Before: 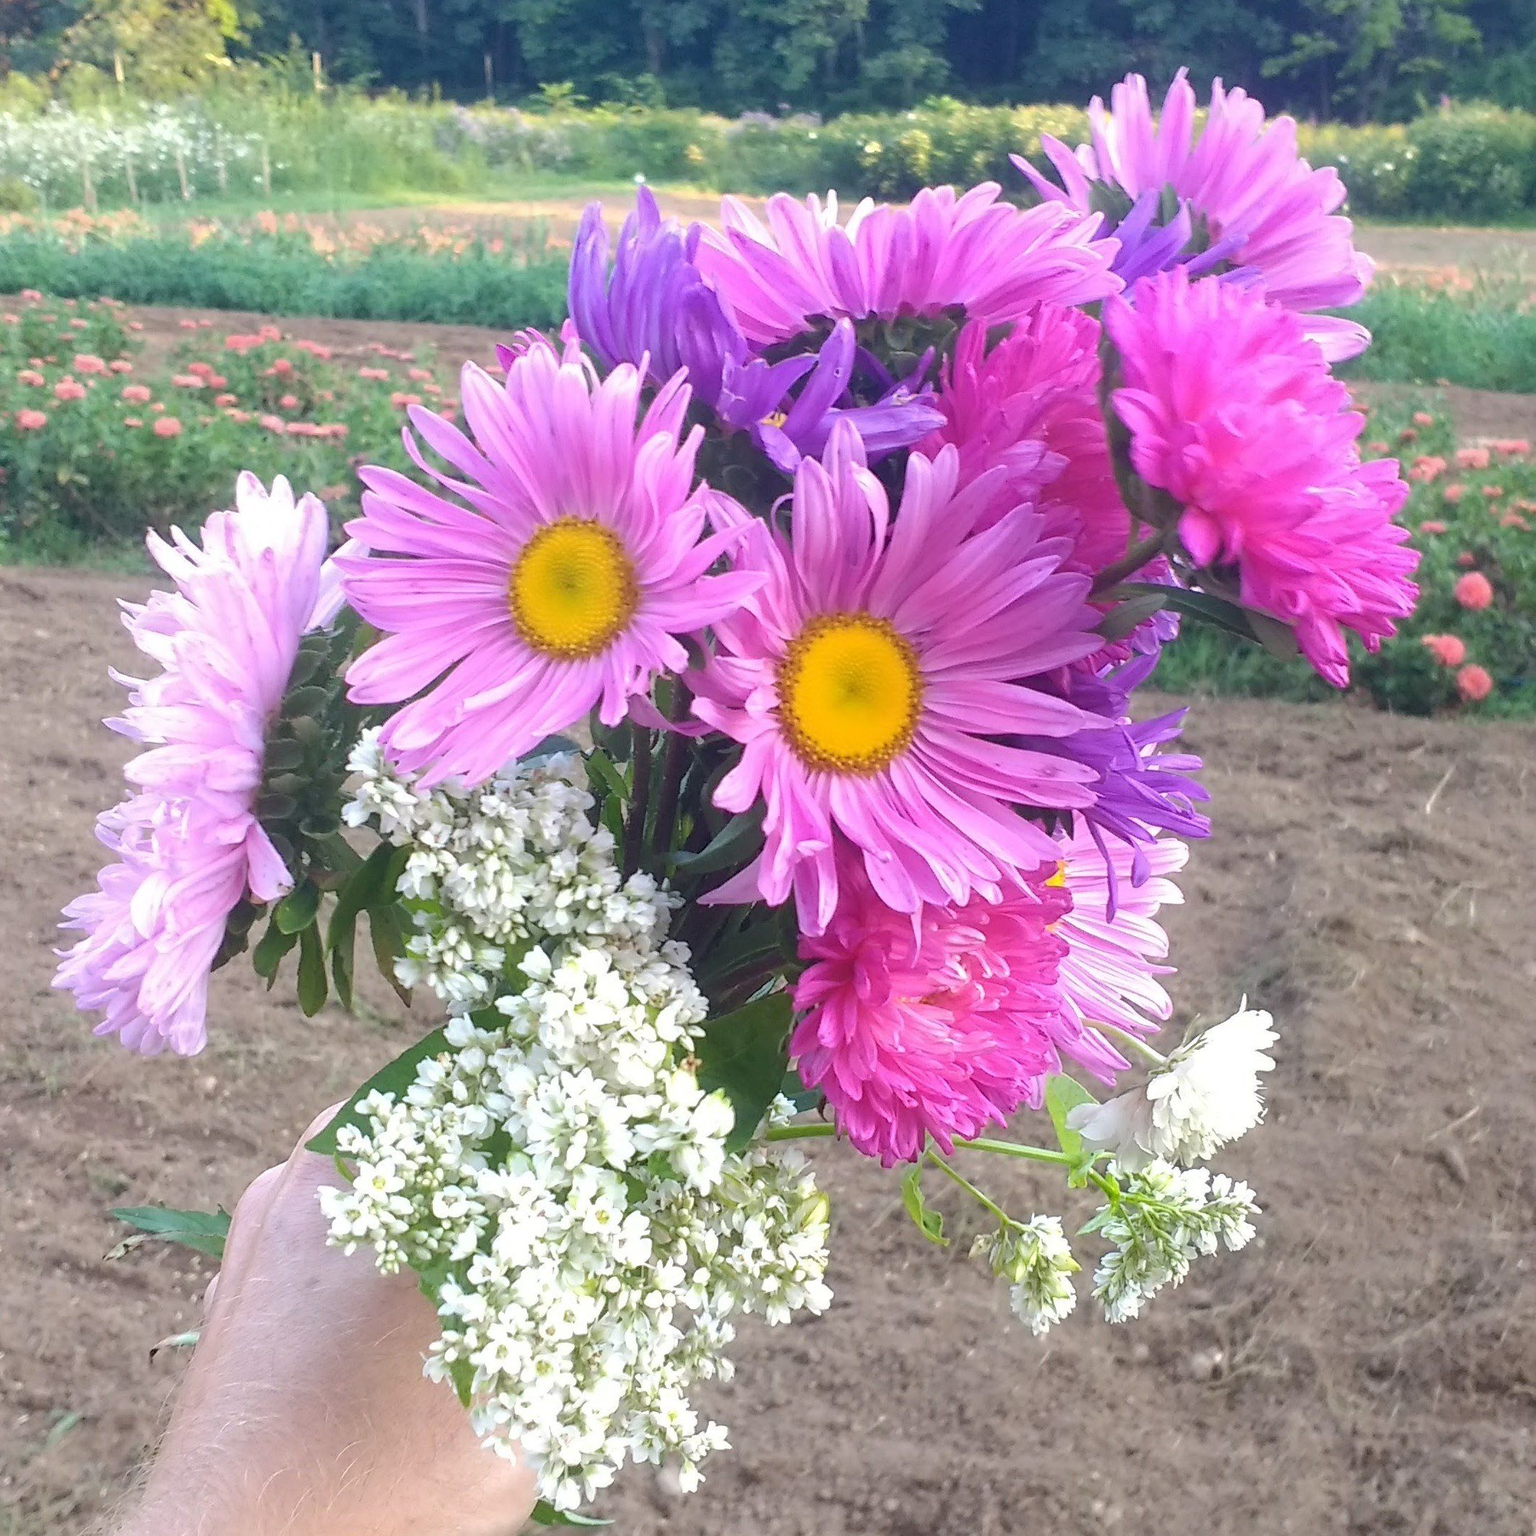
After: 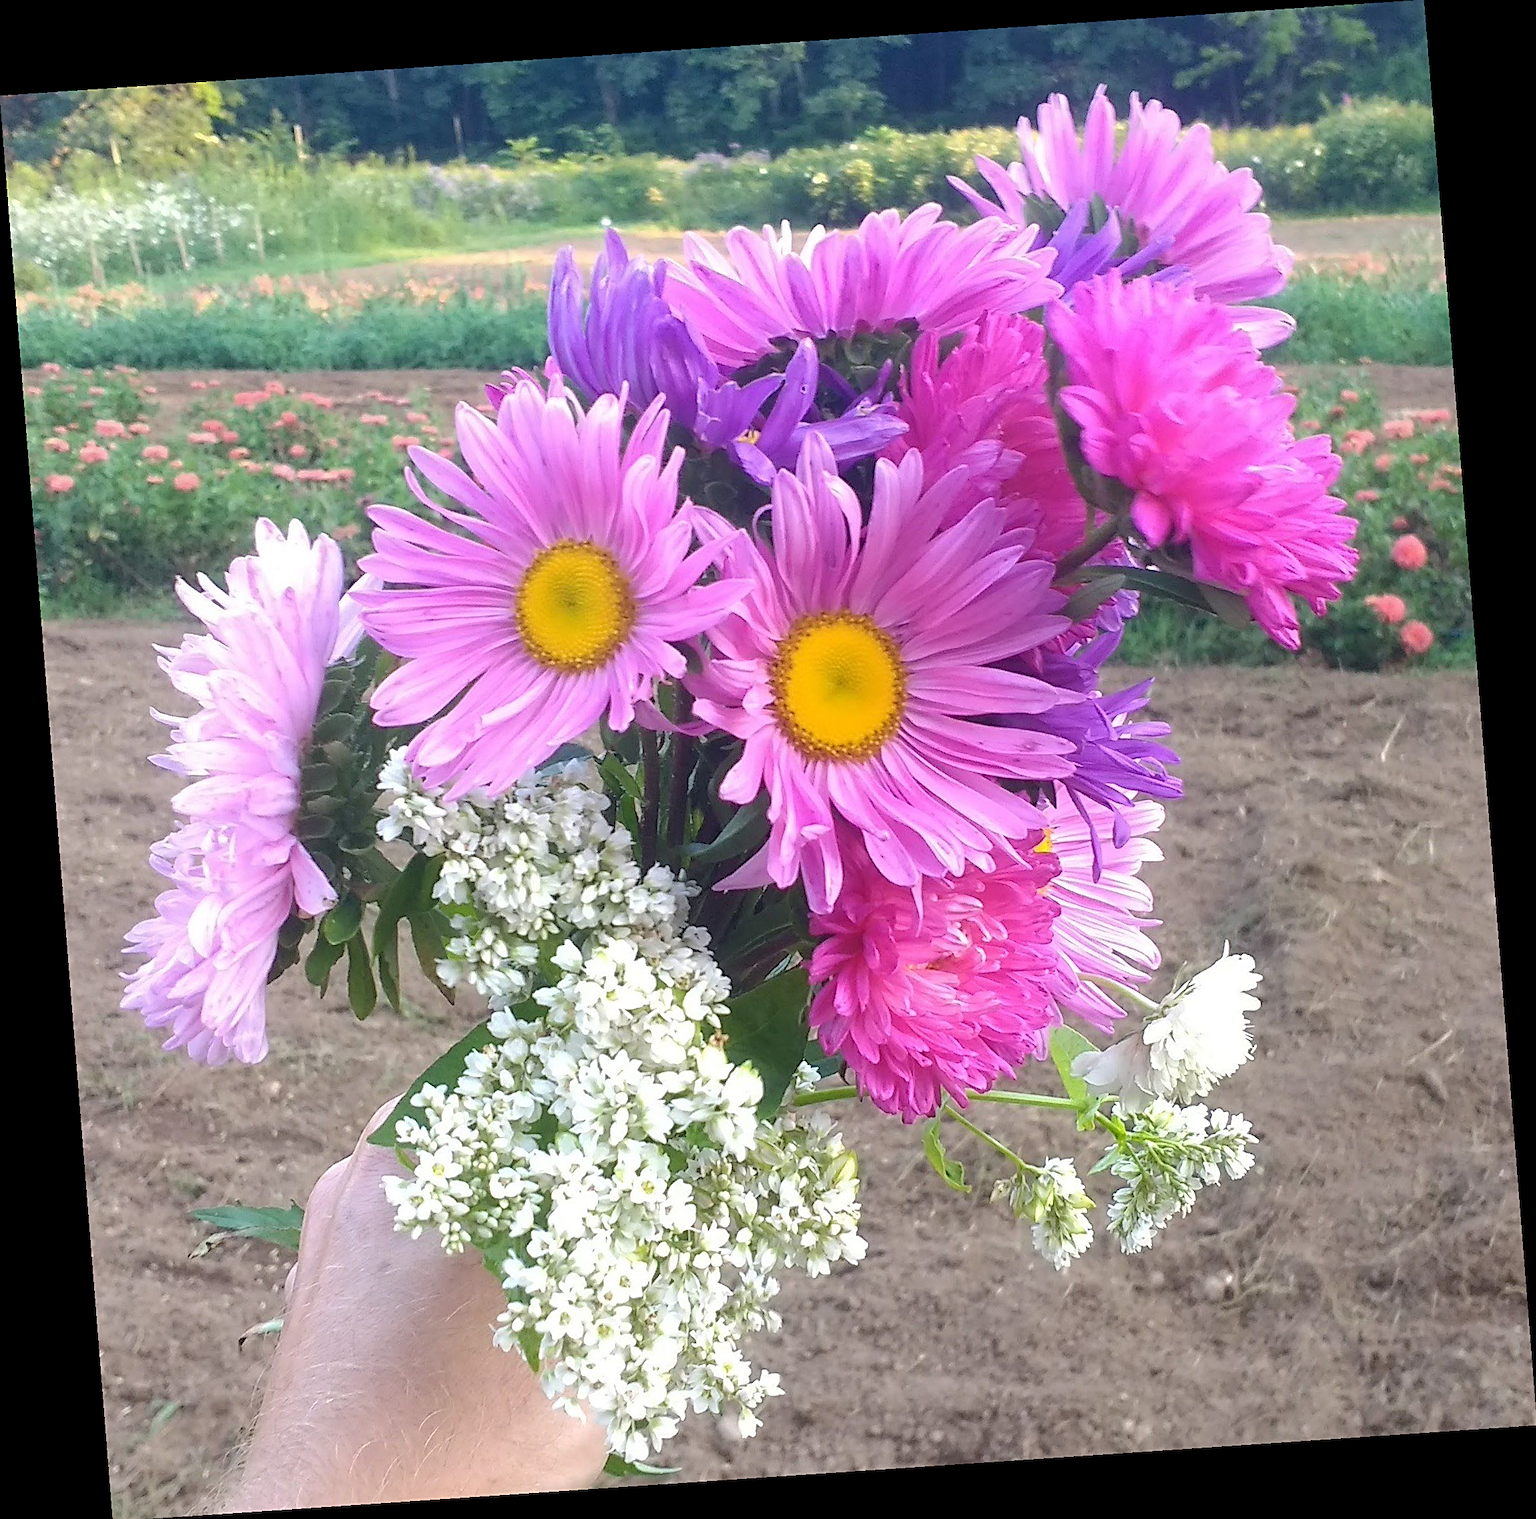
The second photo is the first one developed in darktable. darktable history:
sharpen: on, module defaults
white balance: emerald 1
rotate and perspective: rotation -4.2°, shear 0.006, automatic cropping off
